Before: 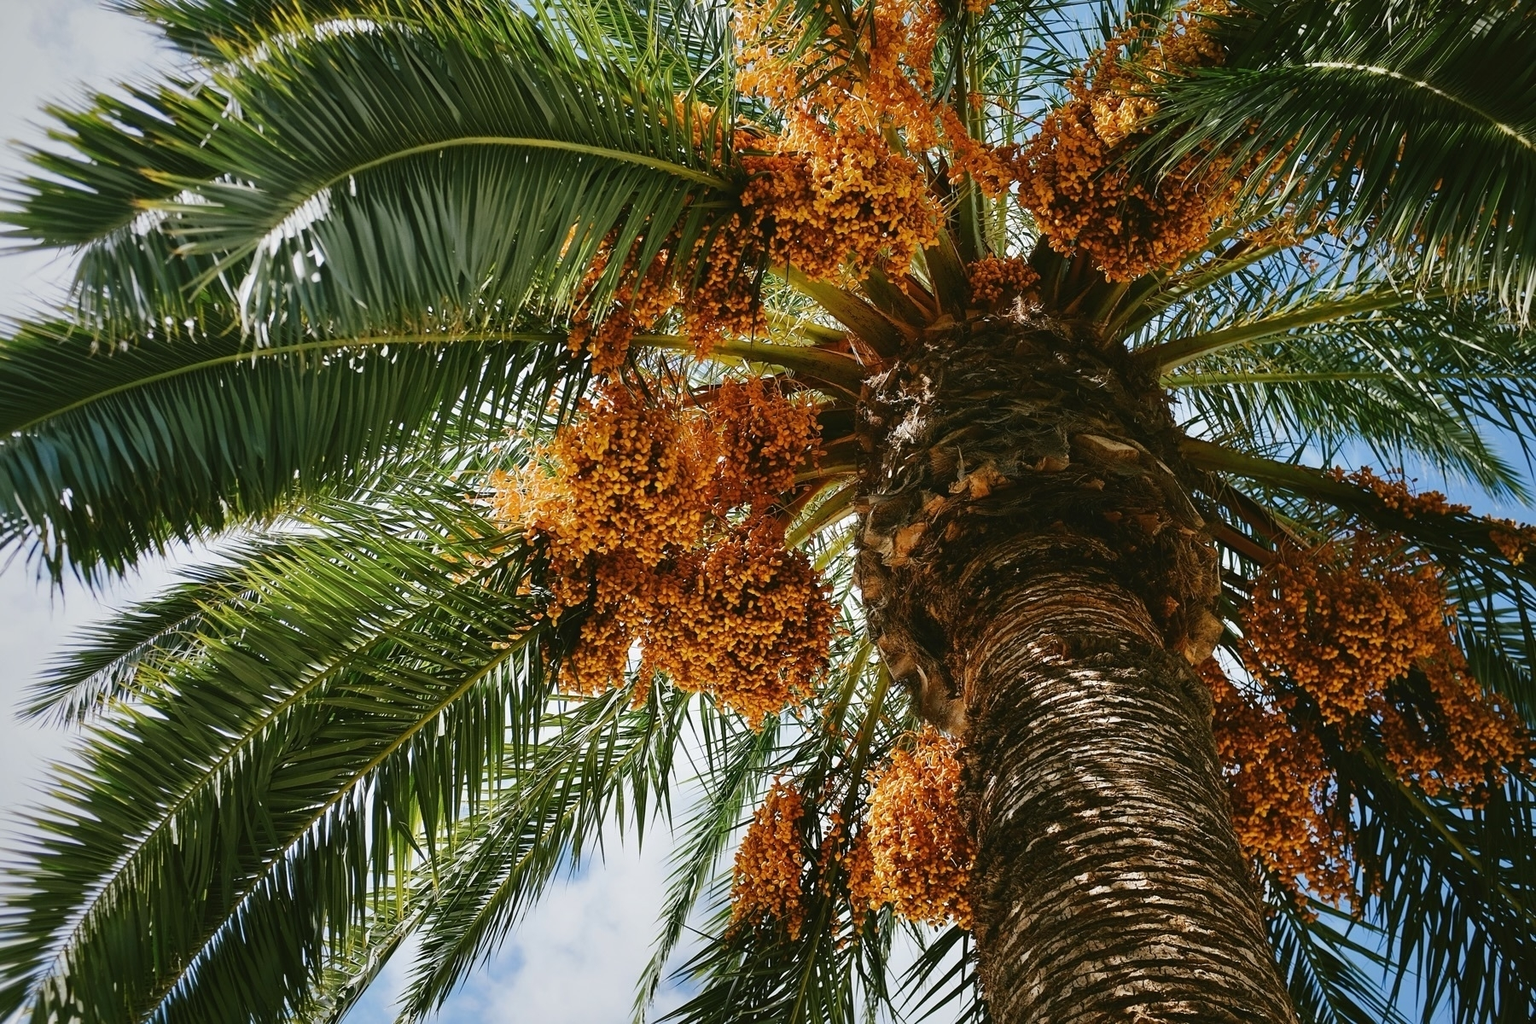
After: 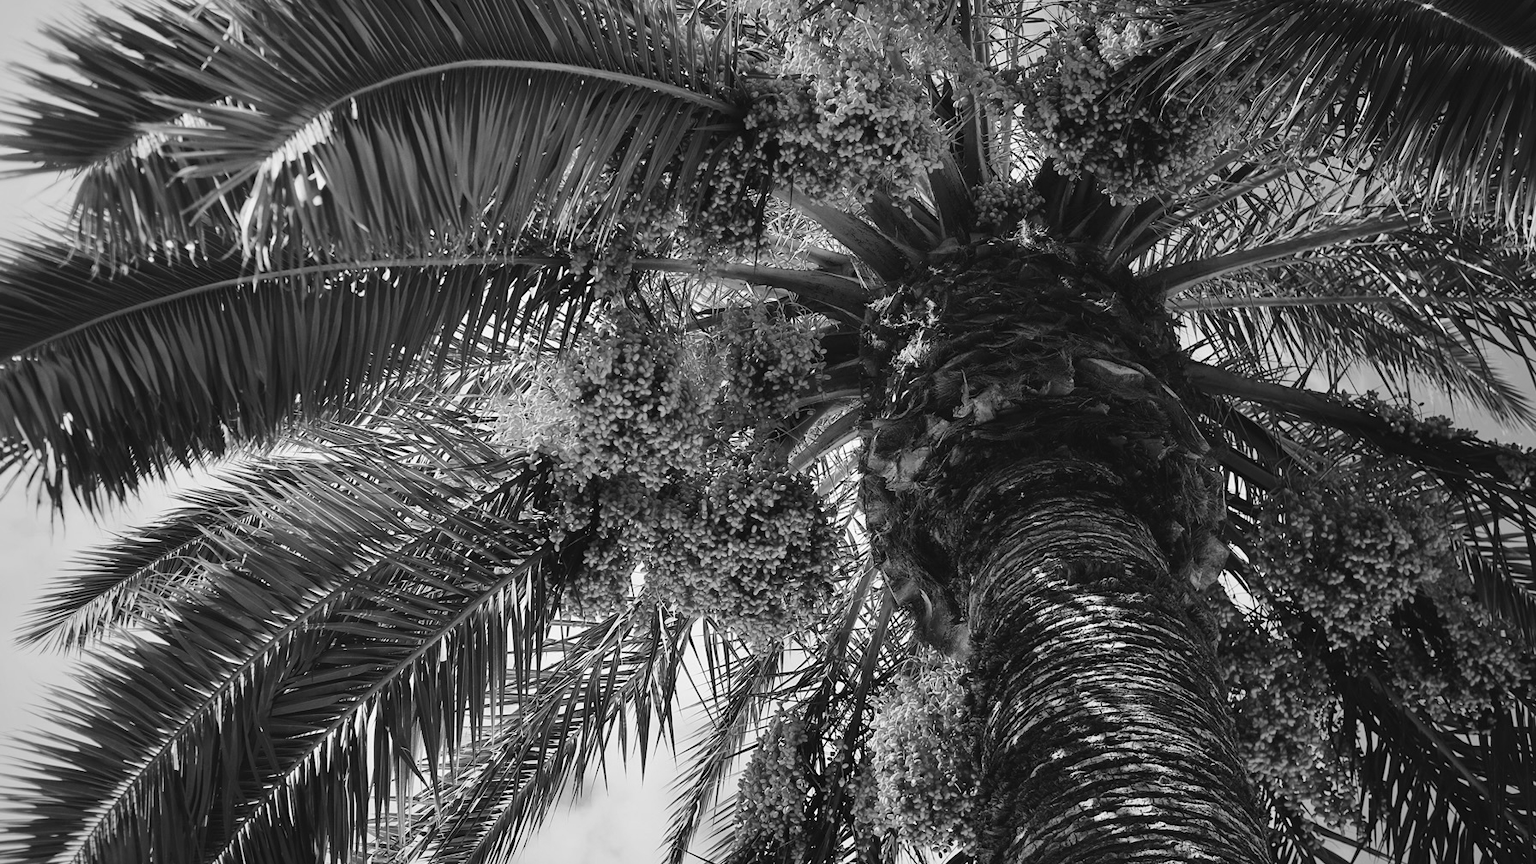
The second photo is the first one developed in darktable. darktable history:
crop: top 7.625%, bottom 8.027%
monochrome: a -3.63, b -0.465
